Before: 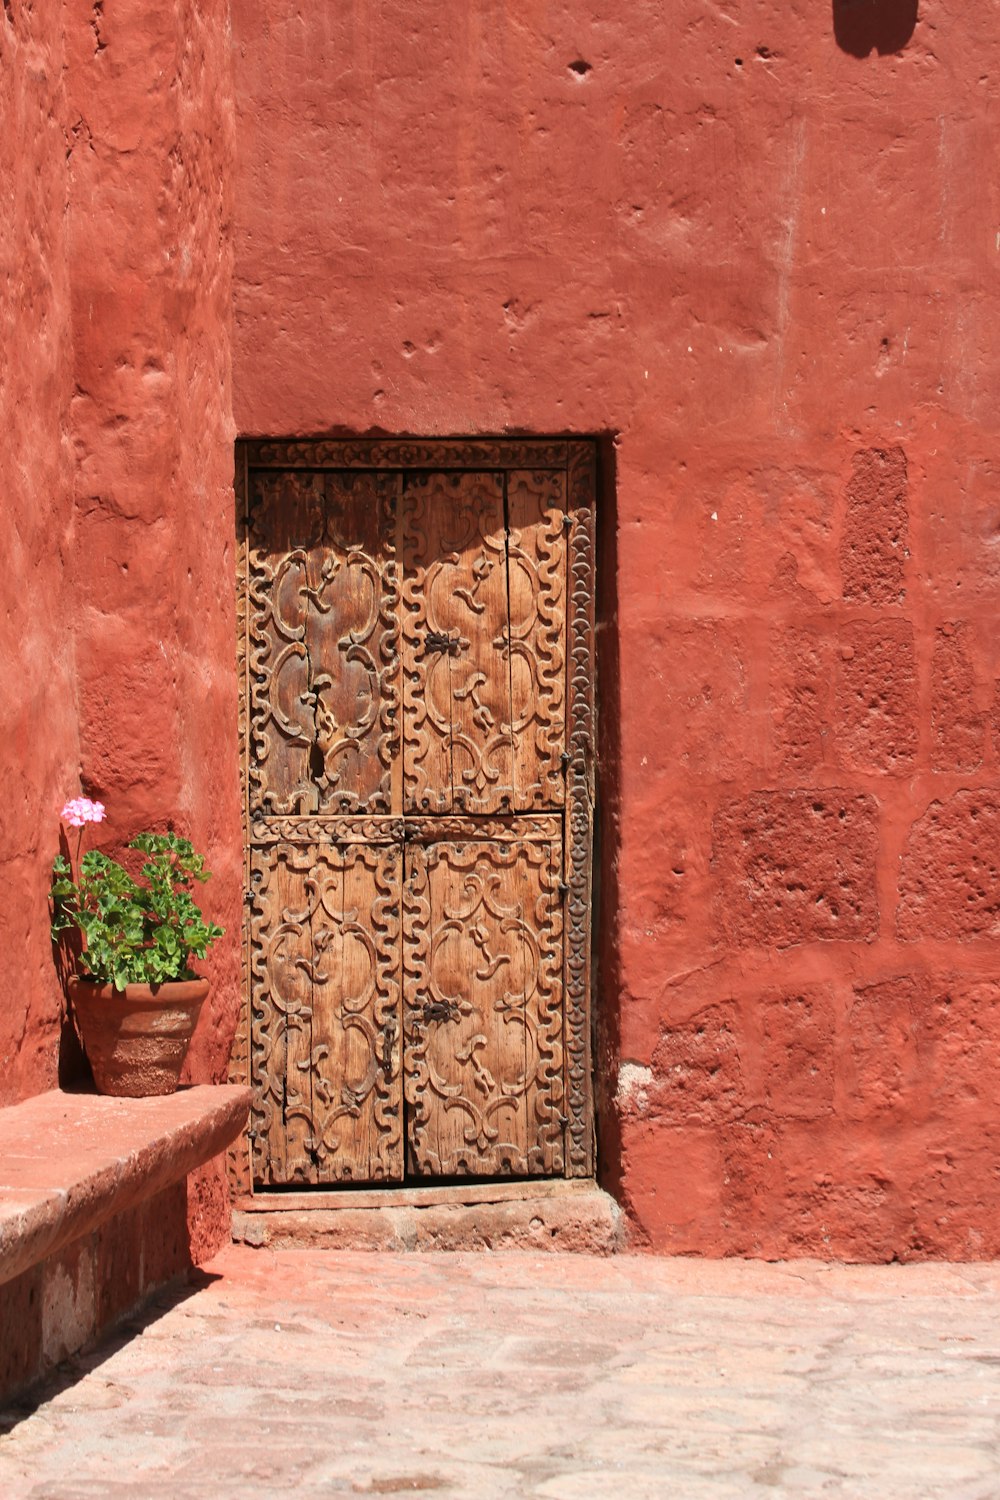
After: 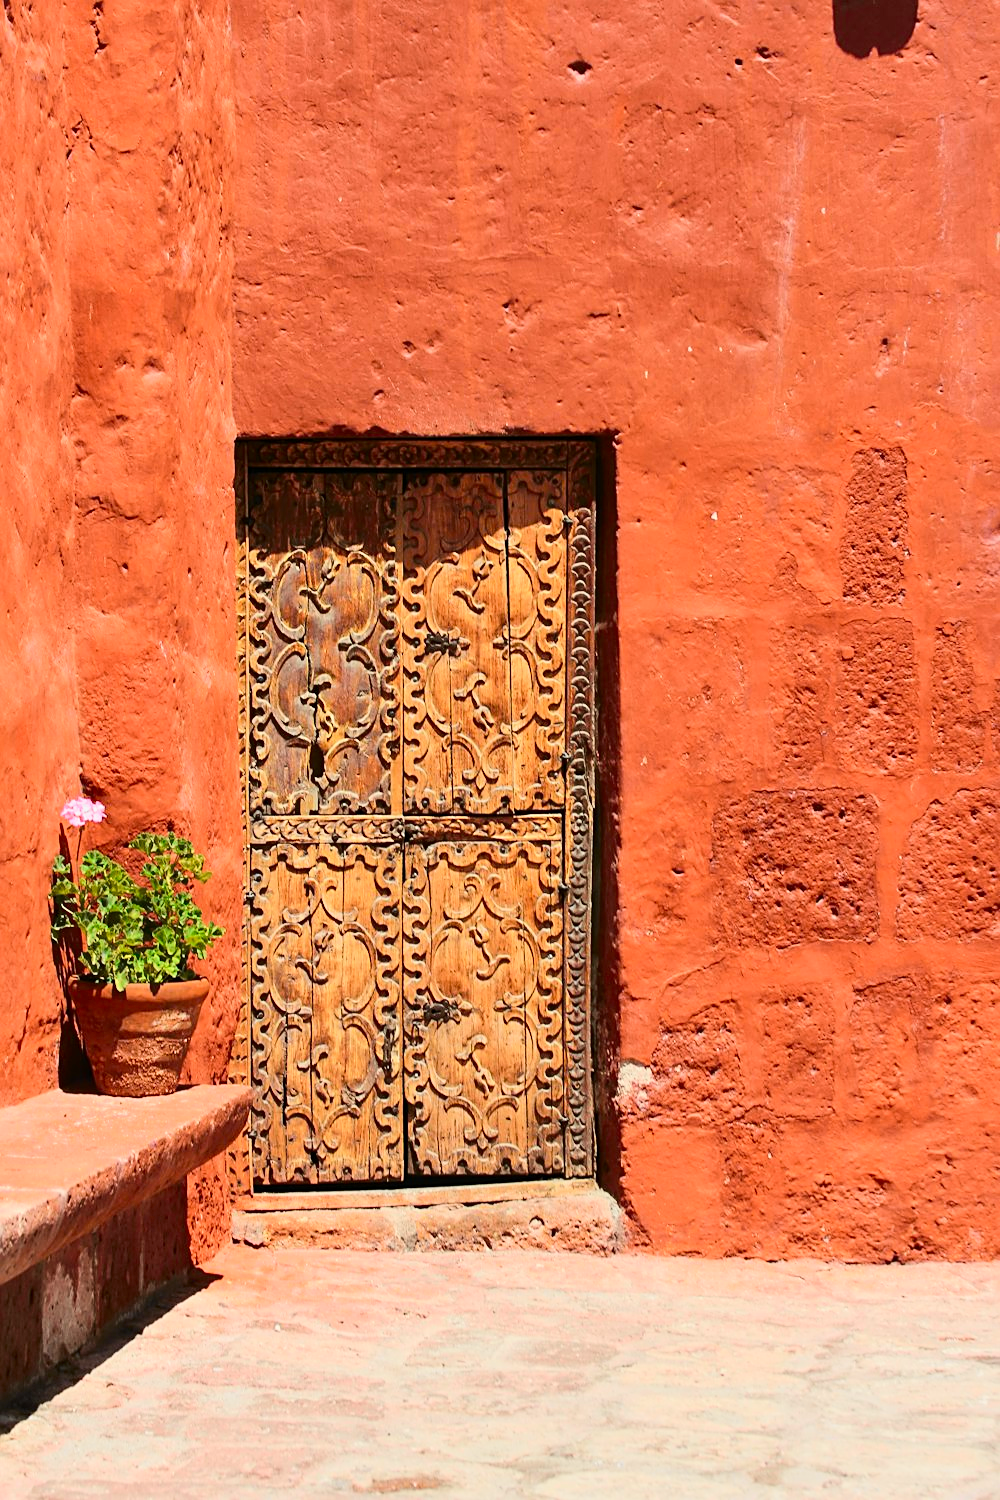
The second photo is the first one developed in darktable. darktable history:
sharpen: on, module defaults
tone curve: curves: ch0 [(0, 0) (0.11, 0.081) (0.256, 0.259) (0.398, 0.475) (0.498, 0.611) (0.65, 0.757) (0.835, 0.883) (1, 0.961)]; ch1 [(0, 0) (0.346, 0.307) (0.408, 0.369) (0.453, 0.457) (0.482, 0.479) (0.502, 0.498) (0.521, 0.51) (0.553, 0.554) (0.618, 0.65) (0.693, 0.727) (1, 1)]; ch2 [(0, 0) (0.366, 0.337) (0.434, 0.46) (0.485, 0.494) (0.5, 0.494) (0.511, 0.508) (0.537, 0.55) (0.579, 0.599) (0.621, 0.693) (1, 1)], color space Lab, independent channels, preserve colors none
